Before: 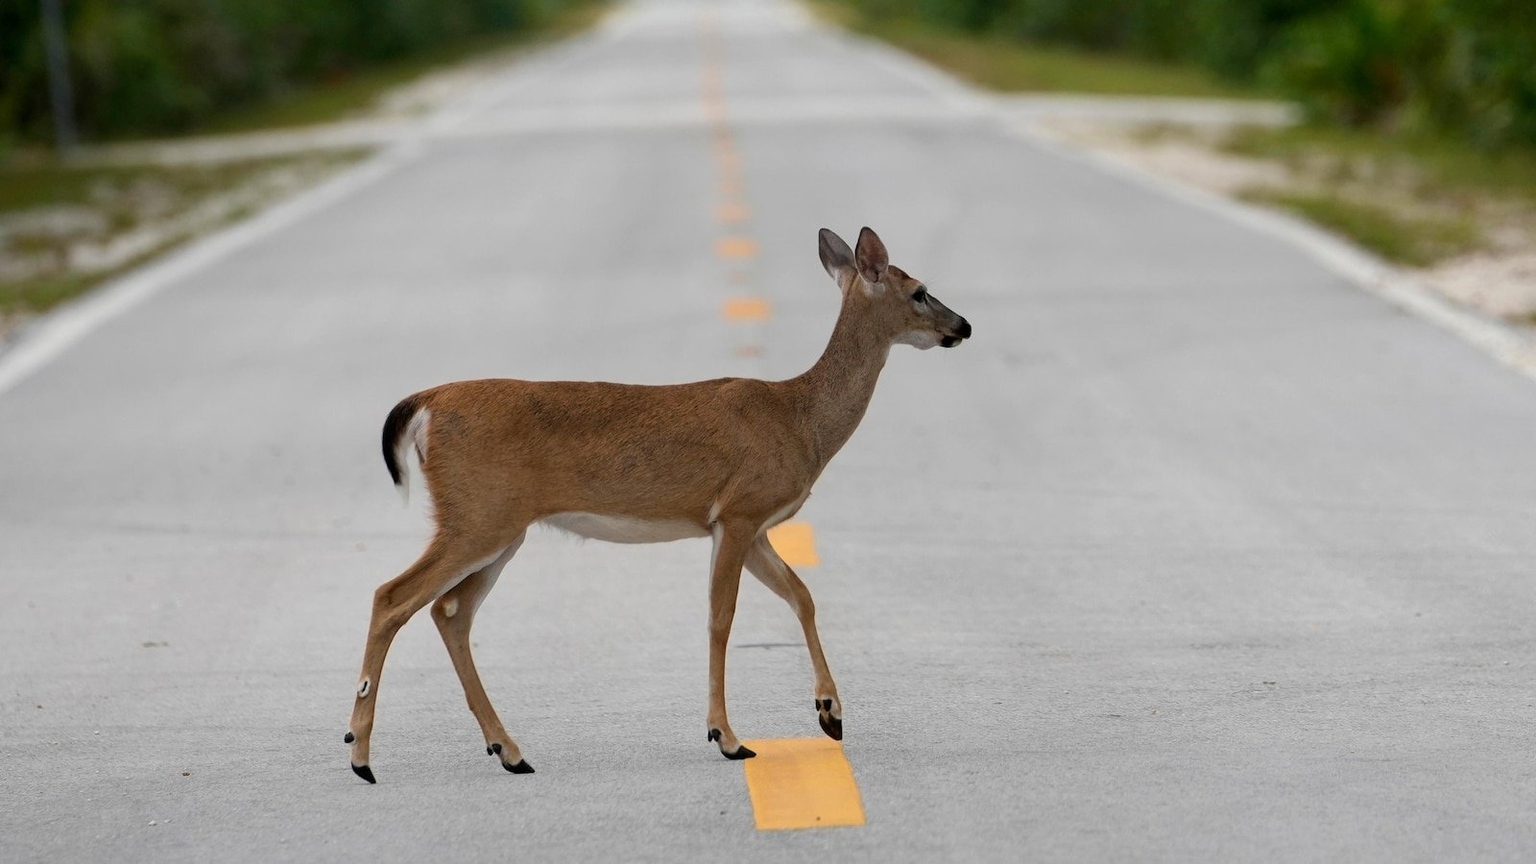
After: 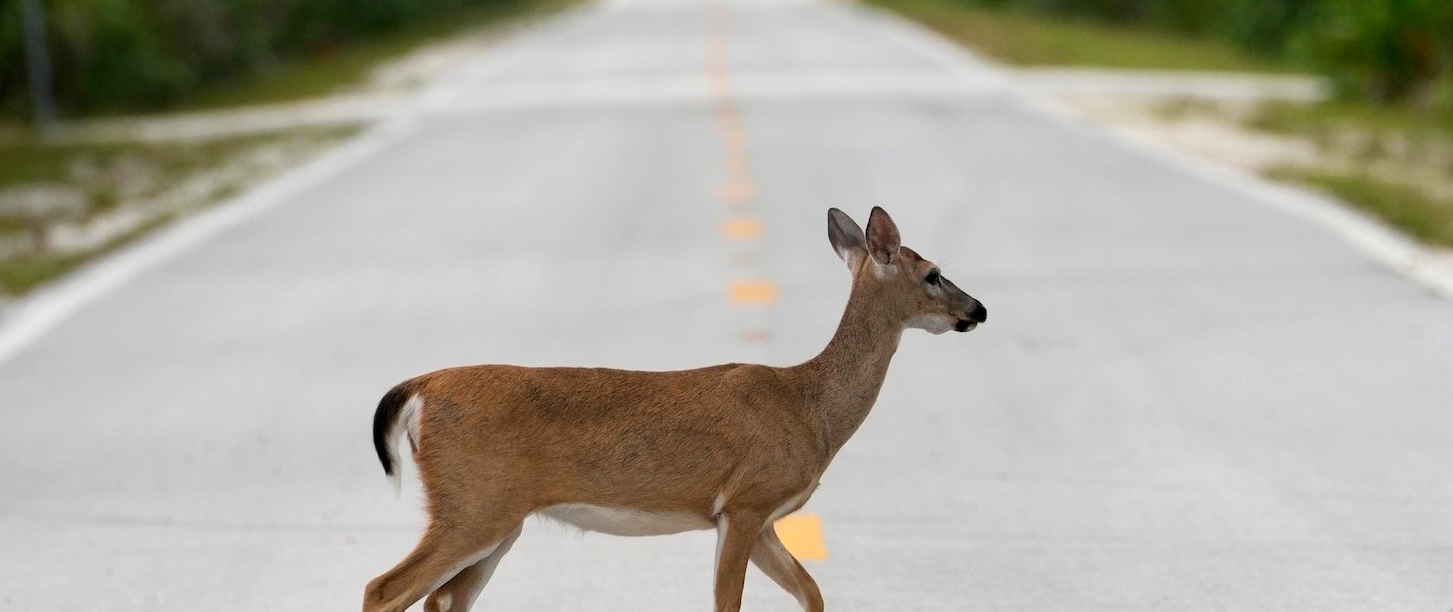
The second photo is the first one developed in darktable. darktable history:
crop: left 1.596%, top 3.444%, right 7.59%, bottom 28.51%
base curve: curves: ch0 [(0, 0) (0.666, 0.806) (1, 1)], preserve colors none
